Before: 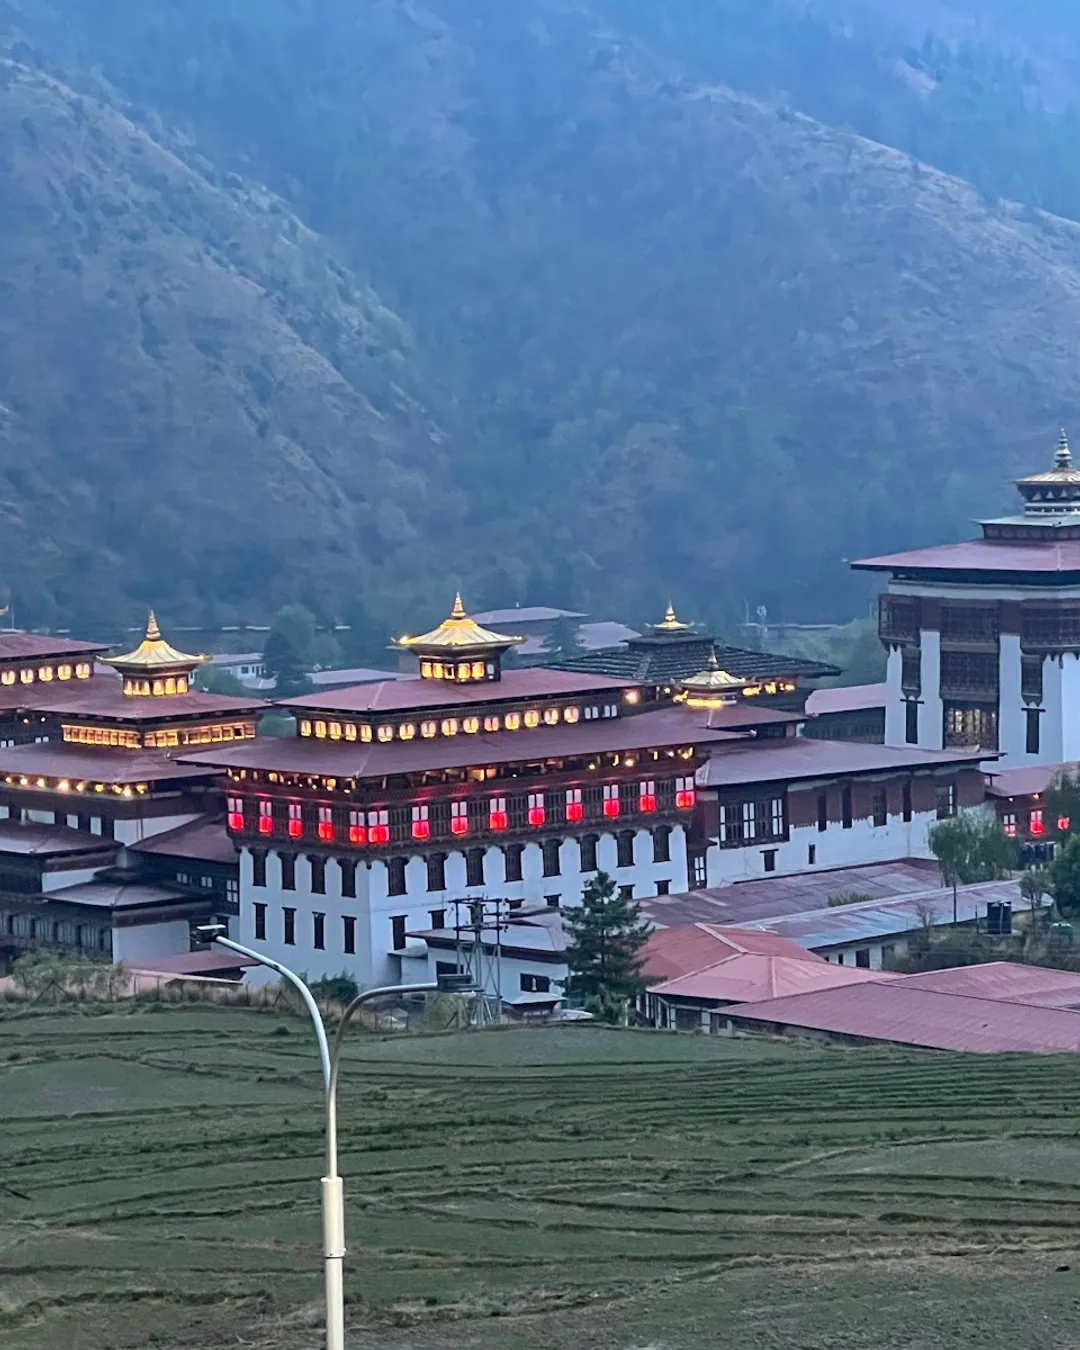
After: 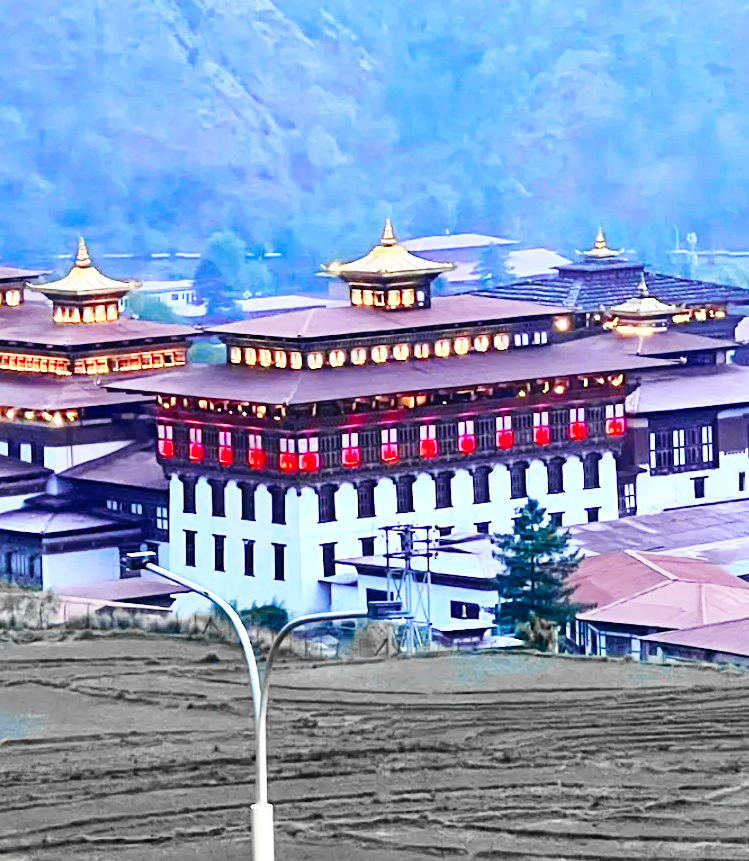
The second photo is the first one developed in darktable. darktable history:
crop: left 6.541%, top 27.684%, right 24.018%, bottom 8.529%
contrast brightness saturation: contrast 0.078, saturation 0.017
tone equalizer: on, module defaults
base curve: curves: ch0 [(0, 0.003) (0.001, 0.002) (0.006, 0.004) (0.02, 0.022) (0.048, 0.086) (0.094, 0.234) (0.162, 0.431) (0.258, 0.629) (0.385, 0.8) (0.548, 0.918) (0.751, 0.988) (1, 1)], preserve colors none
exposure: compensate highlight preservation false
color zones: curves: ch0 [(0, 0.363) (0.128, 0.373) (0.25, 0.5) (0.402, 0.407) (0.521, 0.525) (0.63, 0.559) (0.729, 0.662) (0.867, 0.471)]; ch1 [(0, 0.515) (0.136, 0.618) (0.25, 0.5) (0.378, 0) (0.516, 0) (0.622, 0.593) (0.737, 0.819) (0.87, 0.593)]; ch2 [(0, 0.529) (0.128, 0.471) (0.282, 0.451) (0.386, 0.662) (0.516, 0.525) (0.633, 0.554) (0.75, 0.62) (0.875, 0.441)]
shadows and highlights: radius 116.61, shadows 42.13, highlights -62.08, soften with gaussian
